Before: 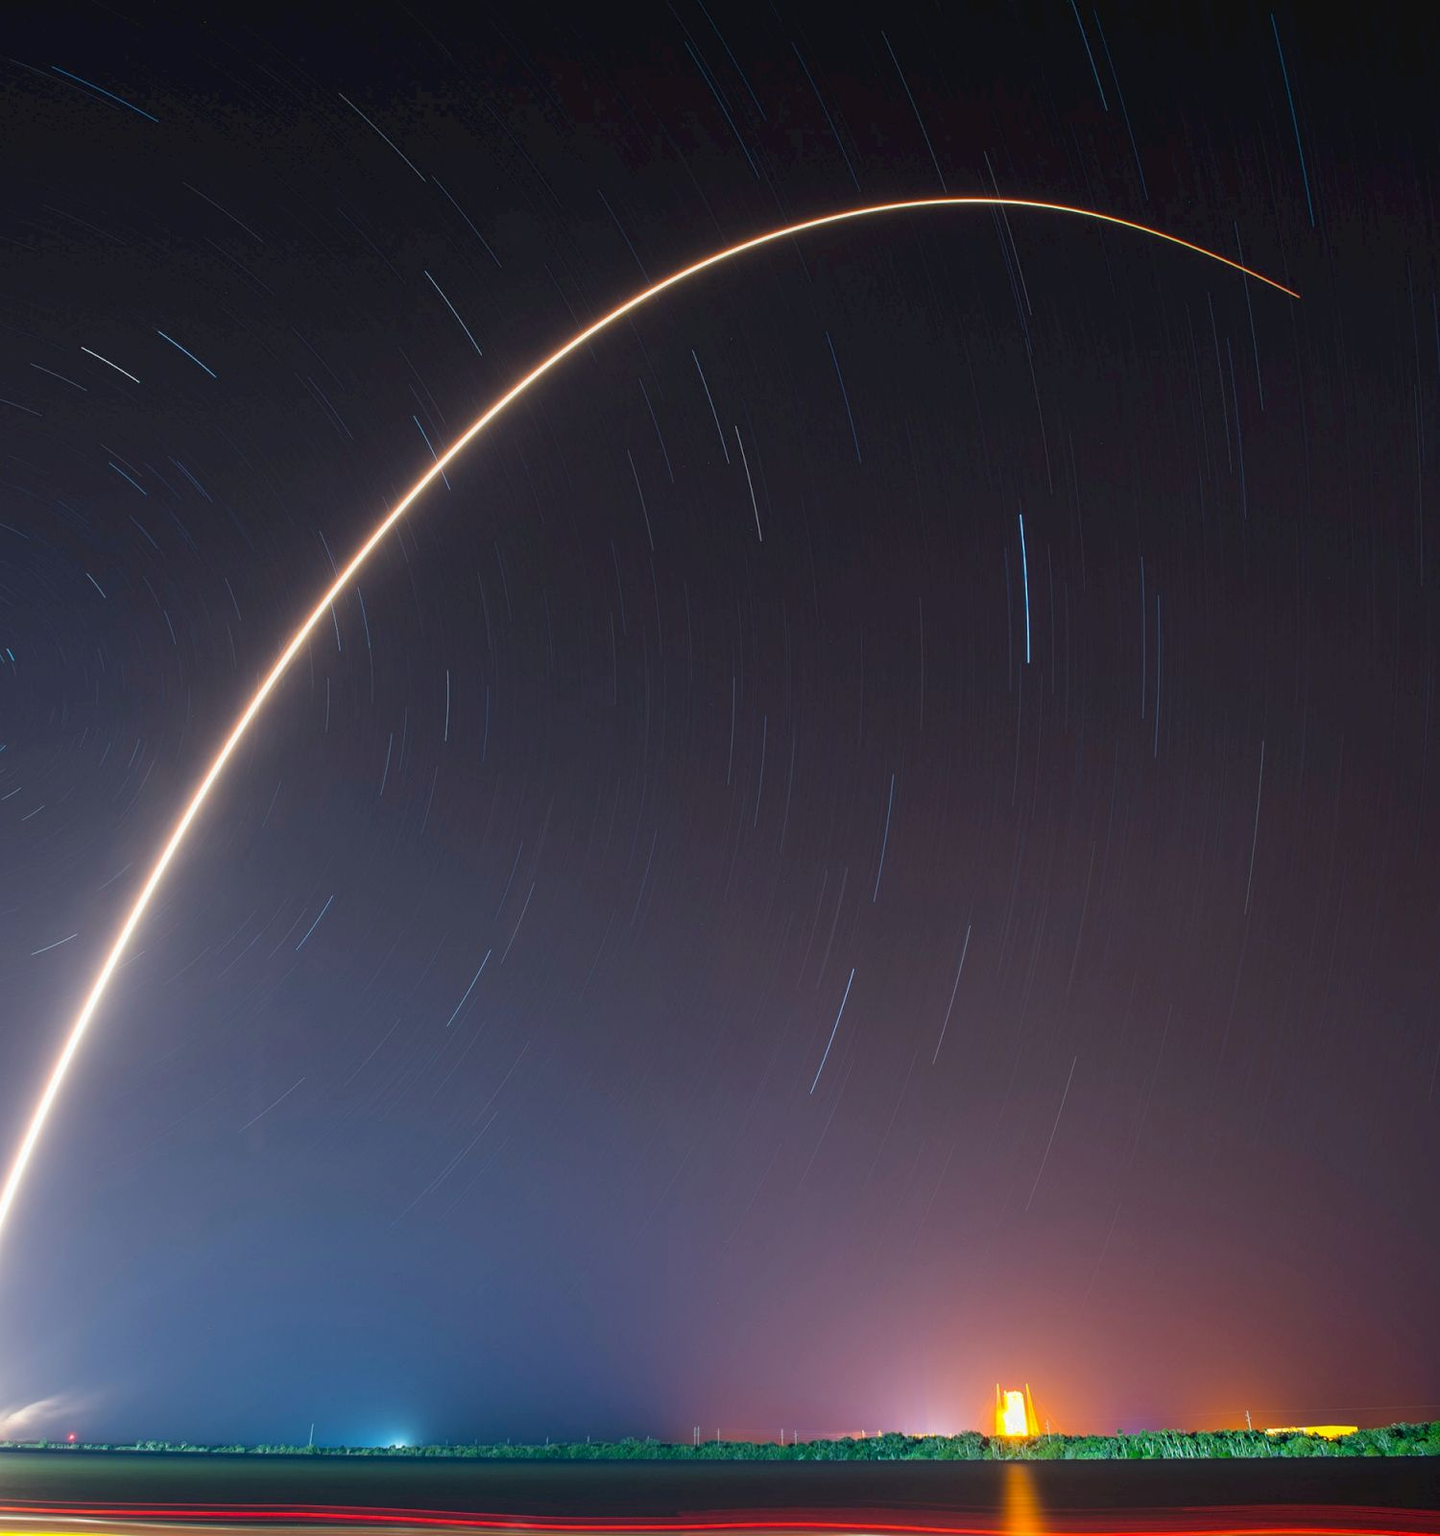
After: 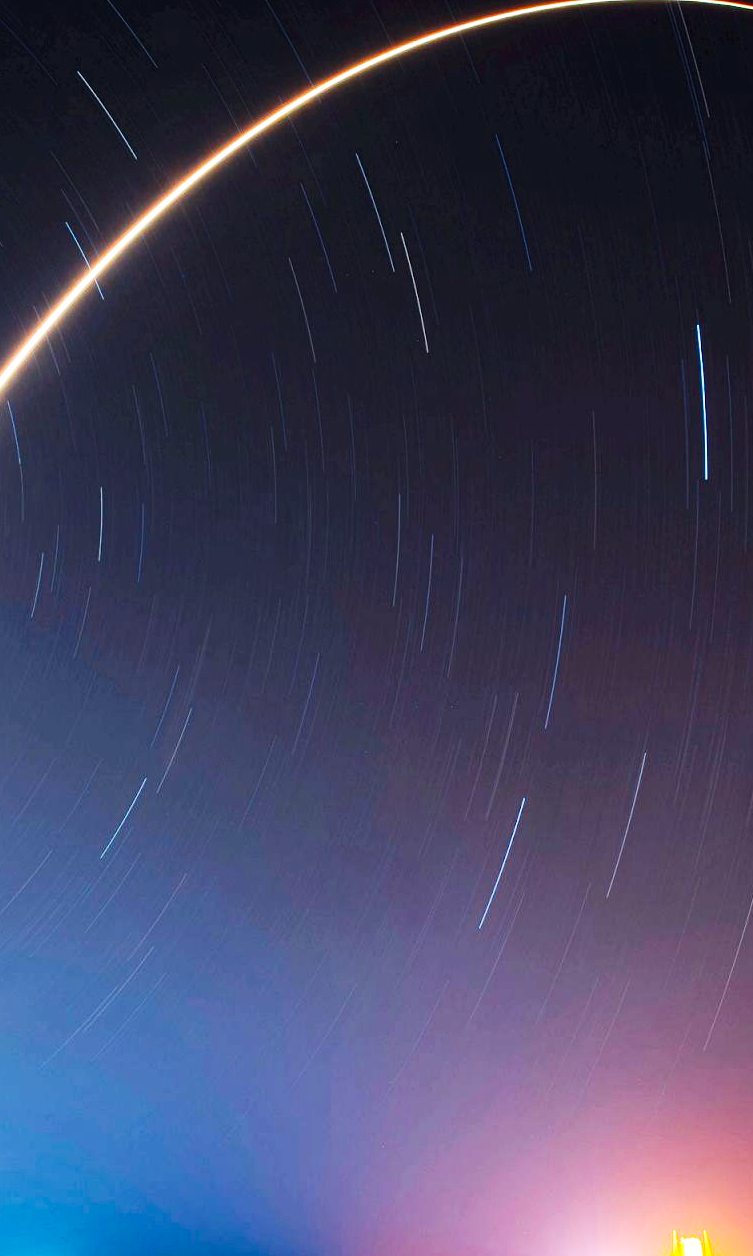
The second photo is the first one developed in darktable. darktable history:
haze removal: compatibility mode true, adaptive false
base curve: curves: ch0 [(0, 0) (0.007, 0.004) (0.027, 0.03) (0.046, 0.07) (0.207, 0.54) (0.442, 0.872) (0.673, 0.972) (1, 1)], preserve colors none
crop and rotate: angle 0.014°, left 24.367%, top 13.18%, right 25.354%, bottom 8.299%
